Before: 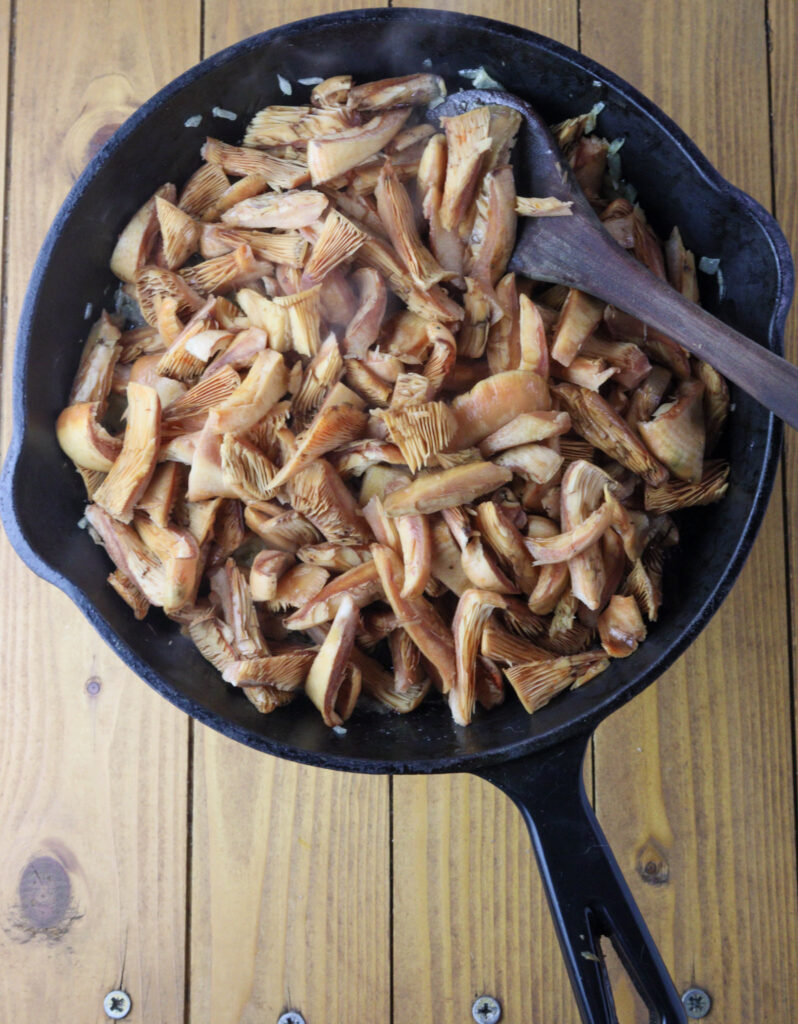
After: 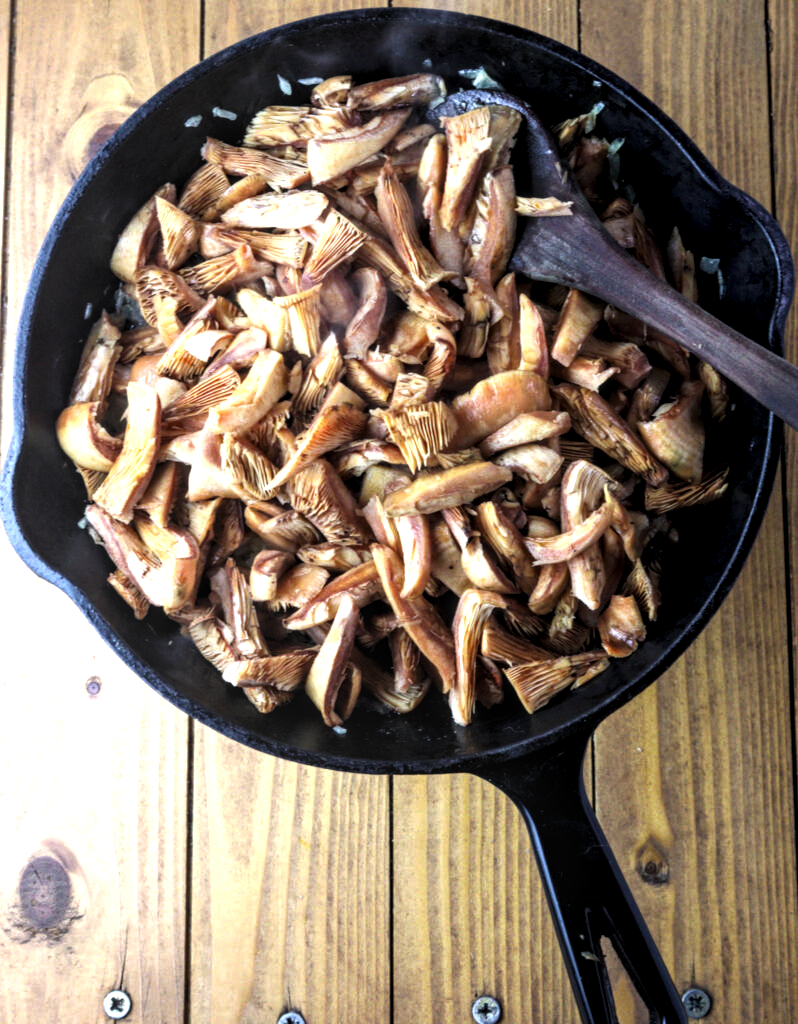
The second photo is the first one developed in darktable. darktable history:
local contrast: detail 130%
levels: levels [0.044, 0.475, 0.791]
